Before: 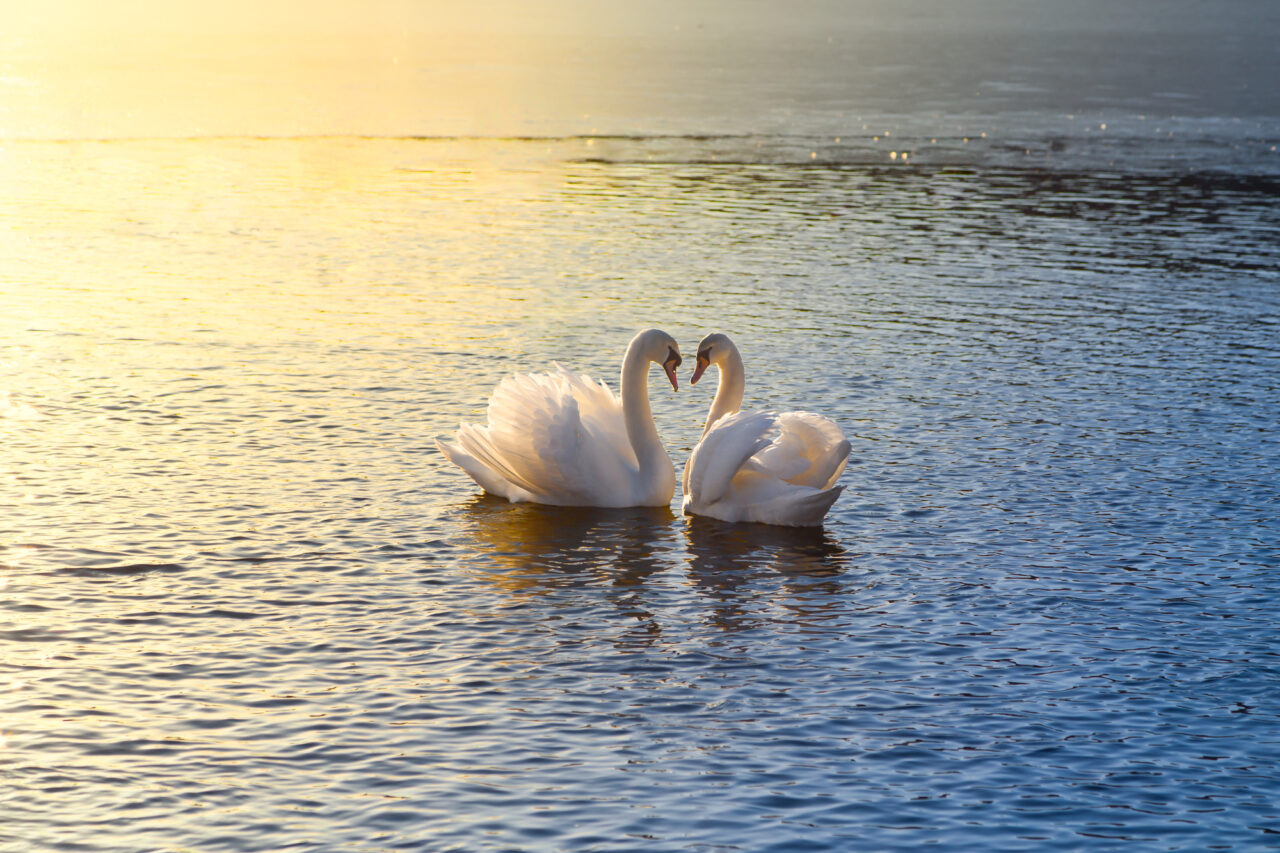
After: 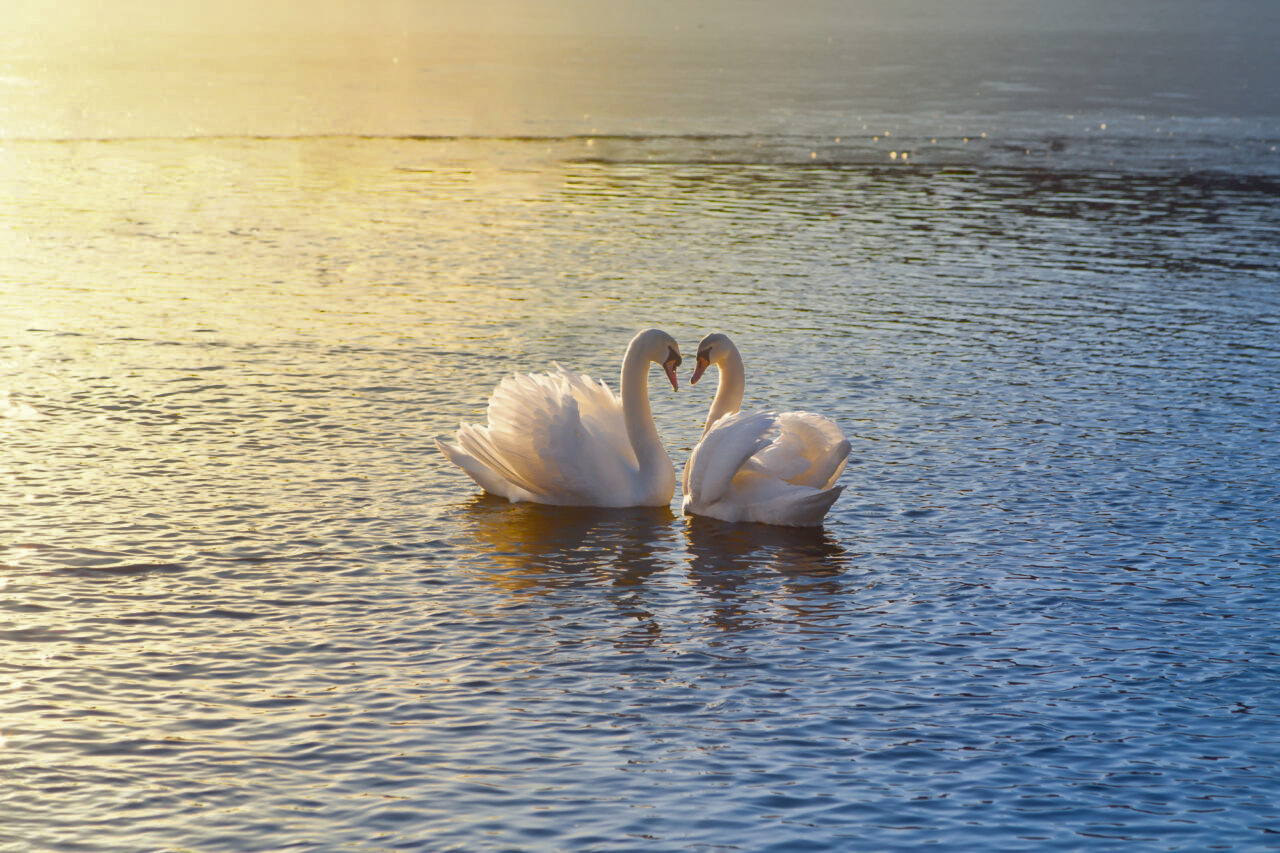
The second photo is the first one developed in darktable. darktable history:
shadows and highlights: shadows 60.72, highlights -59.86, highlights color adjustment 0.294%
